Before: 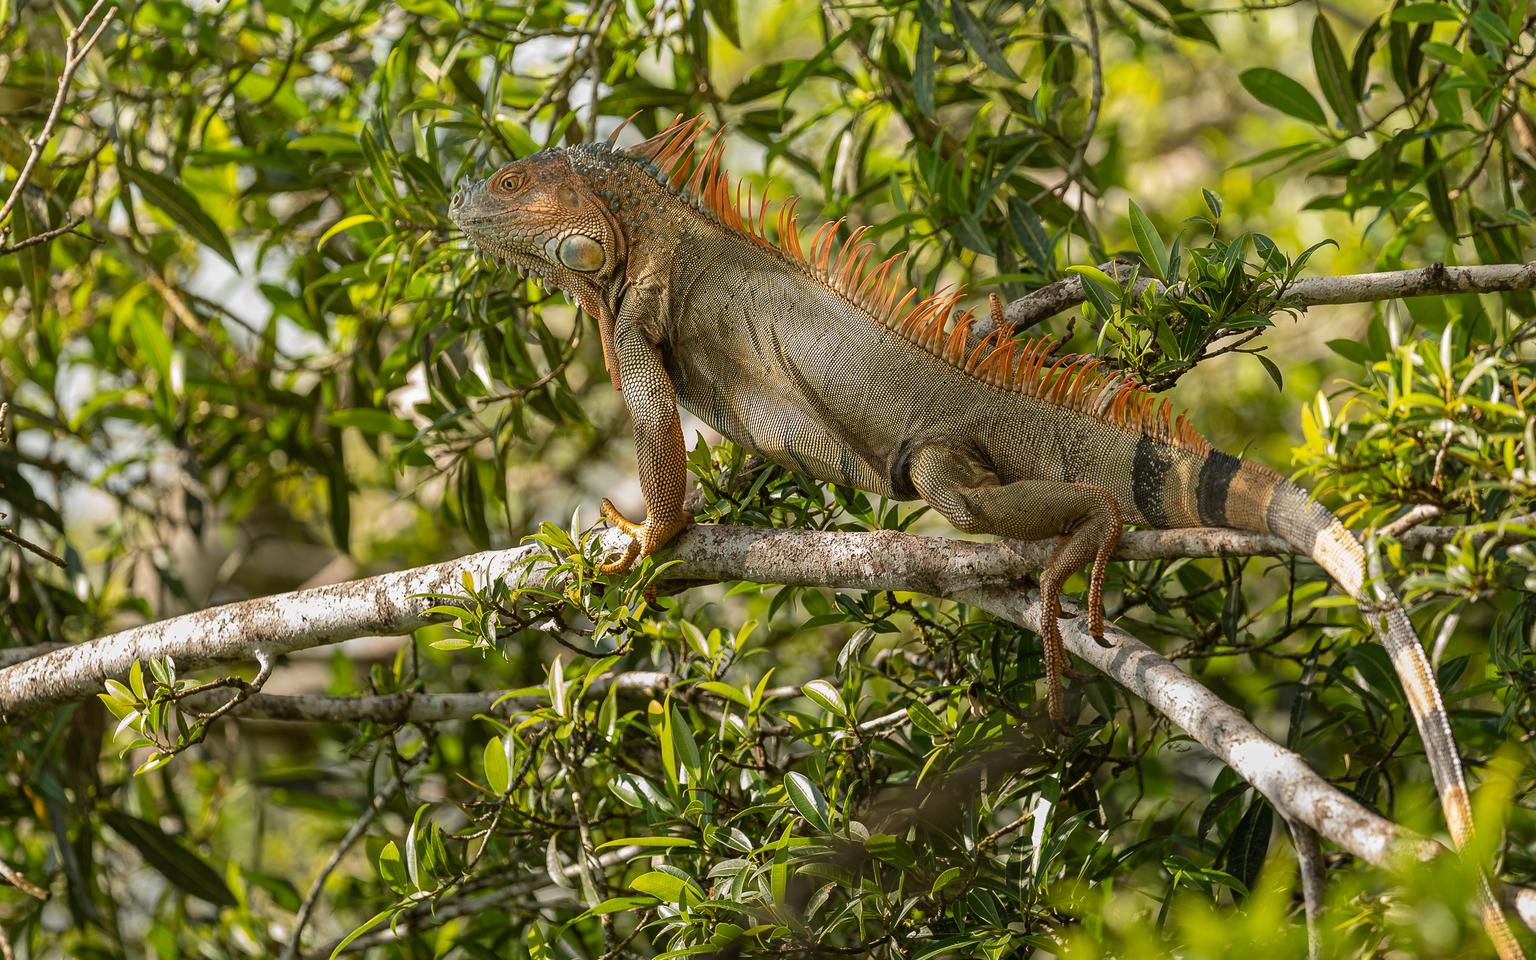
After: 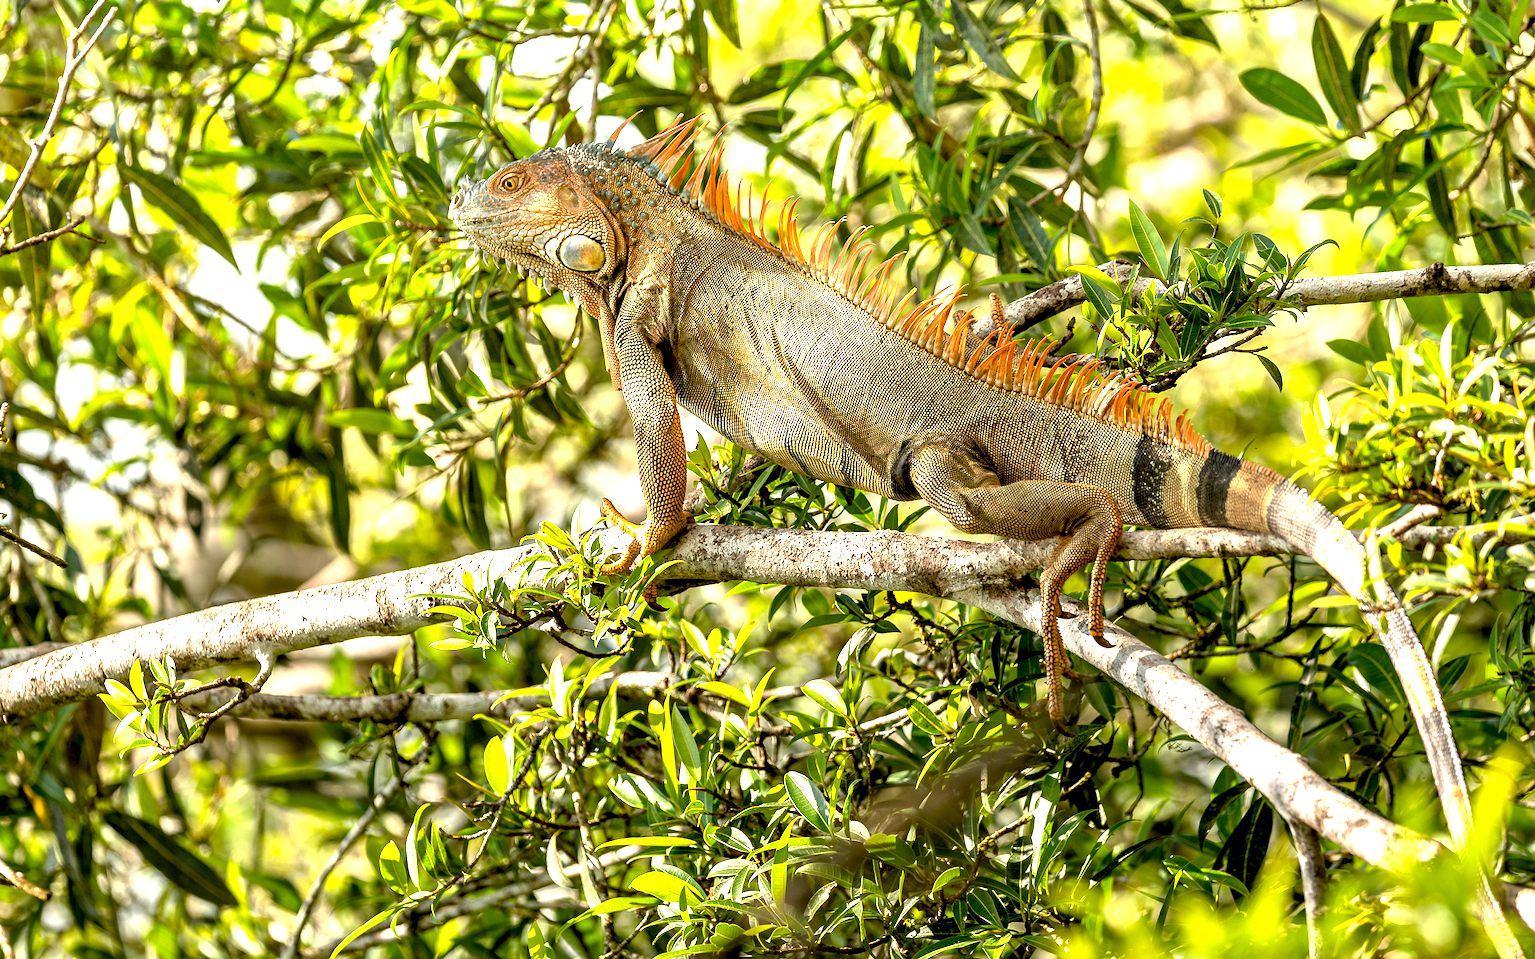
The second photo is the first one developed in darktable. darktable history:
exposure: black level correction 0.009, exposure 1.425 EV, compensate highlight preservation false
contrast equalizer: y [[0.514, 0.573, 0.581, 0.508, 0.5, 0.5], [0.5 ×6], [0.5 ×6], [0 ×6], [0 ×6]], mix 0.79
local contrast: detail 110%
